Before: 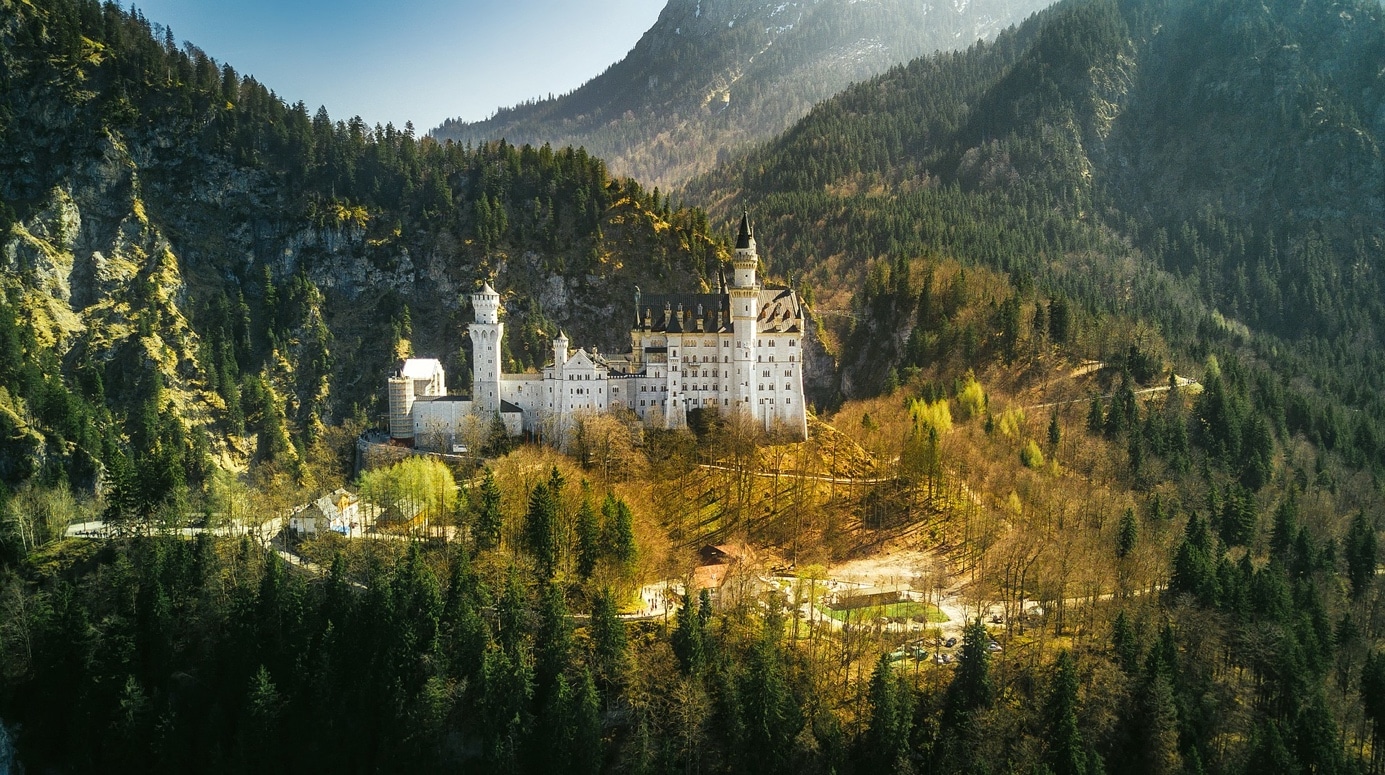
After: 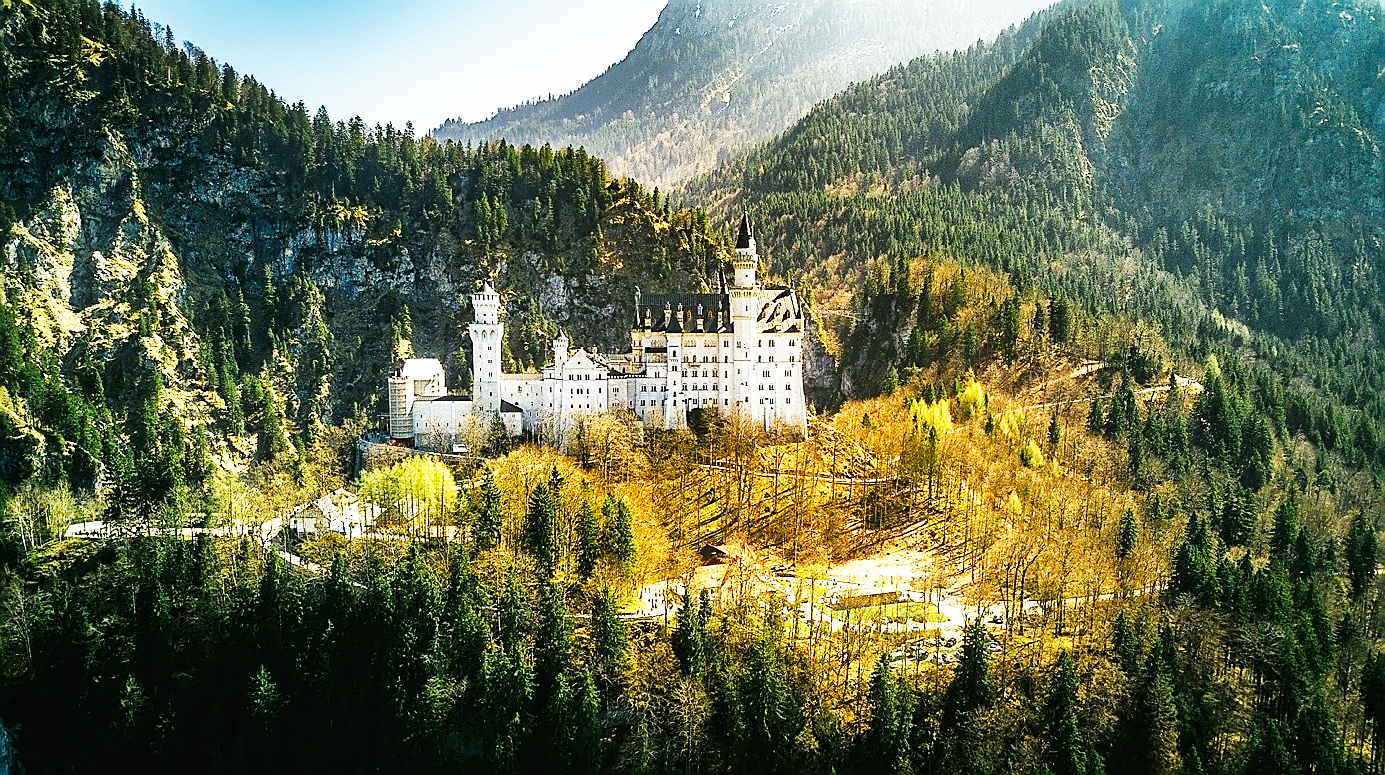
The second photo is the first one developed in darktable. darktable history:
base curve: curves: ch0 [(0, 0) (0.007, 0.004) (0.027, 0.03) (0.046, 0.07) (0.207, 0.54) (0.442, 0.872) (0.673, 0.972) (1, 1)], preserve colors none
sharpen: radius 1.4, amount 1.25, threshold 0.7
